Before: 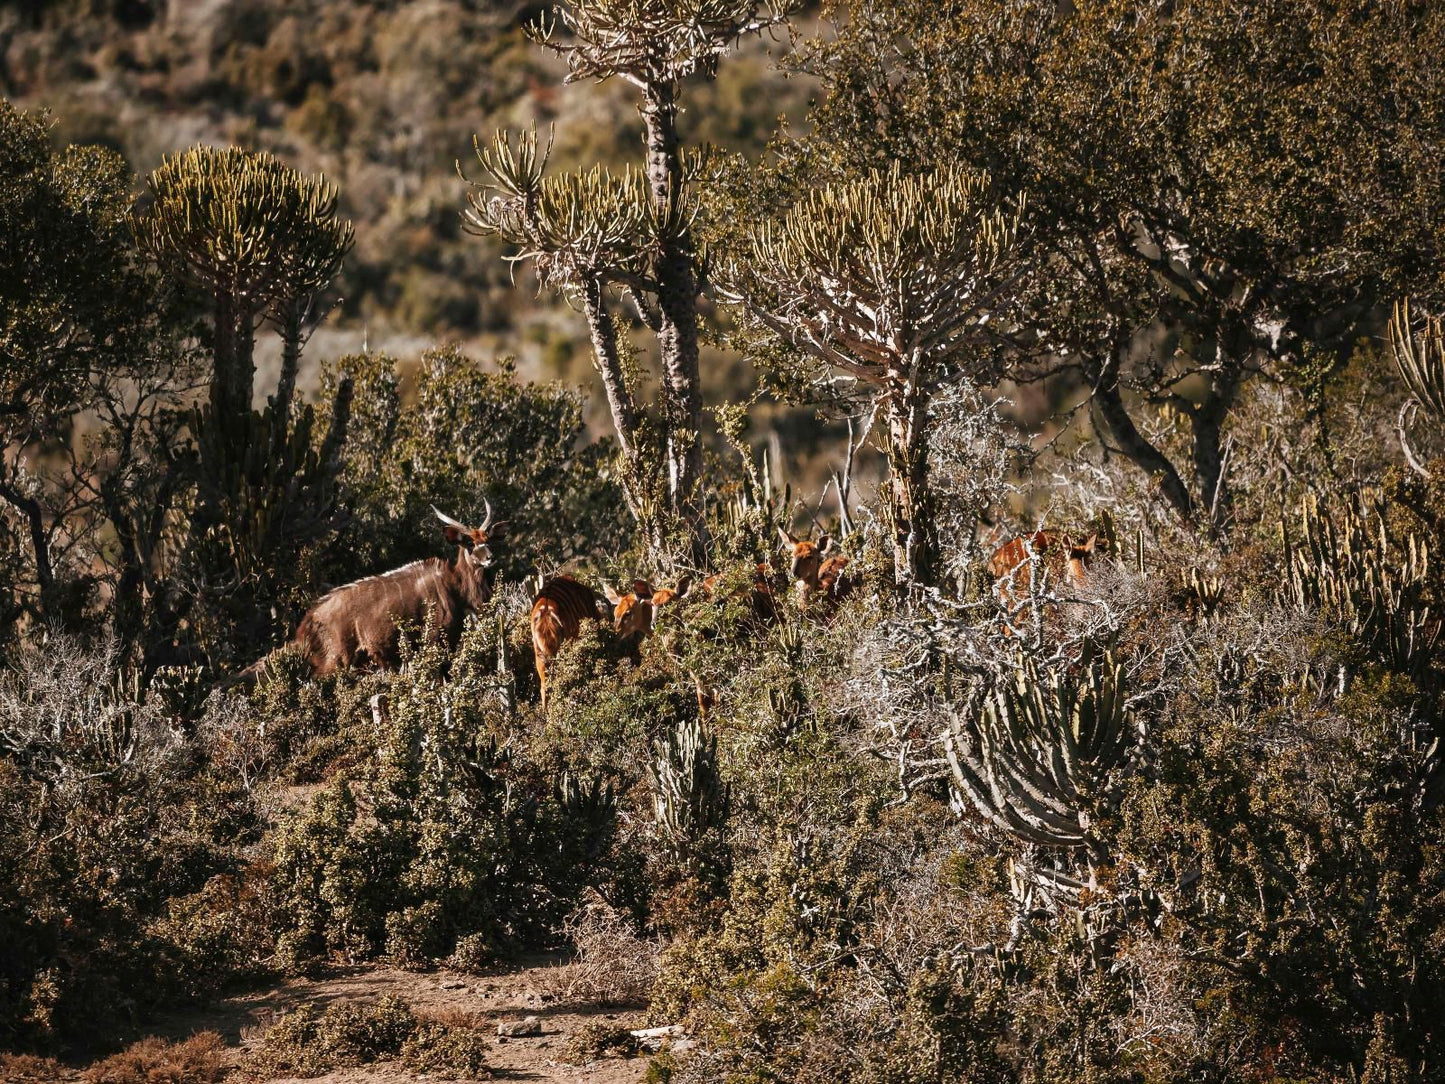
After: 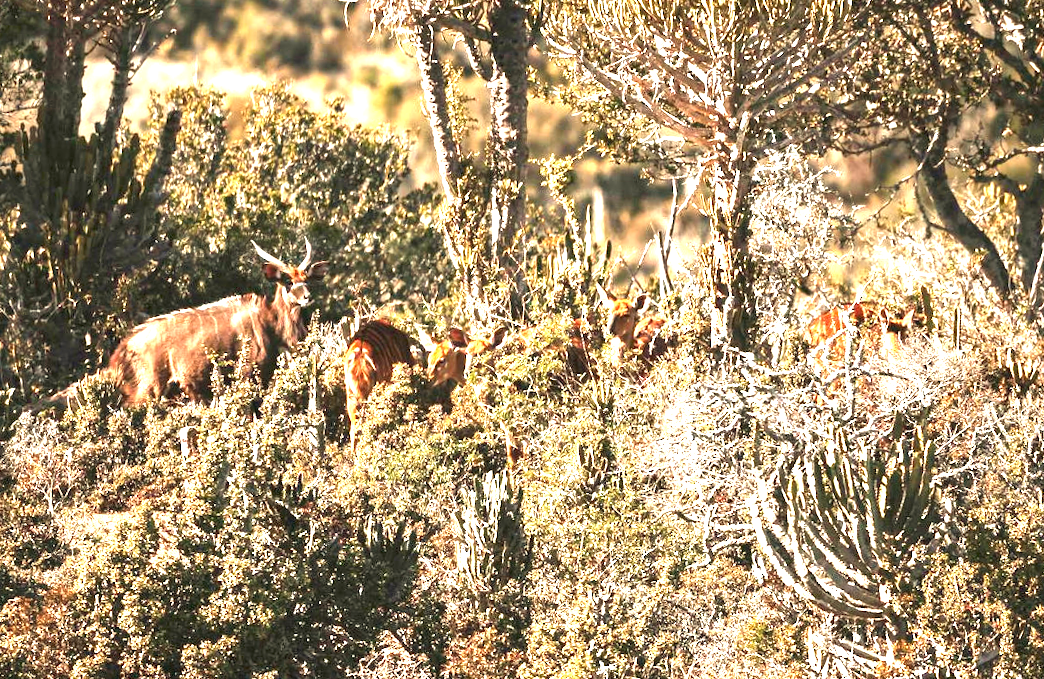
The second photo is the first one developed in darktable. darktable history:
tone equalizer: -7 EV 0.18 EV, -6 EV 0.12 EV, -5 EV 0.08 EV, -4 EV 0.04 EV, -2 EV -0.02 EV, -1 EV -0.04 EV, +0 EV -0.06 EV, luminance estimator HSV value / RGB max
exposure: black level correction 0, exposure 2.327 EV, compensate exposure bias true, compensate highlight preservation false
crop and rotate: angle -3.37°, left 9.79%, top 20.73%, right 12.42%, bottom 11.82%
white balance: red 1.029, blue 0.92
